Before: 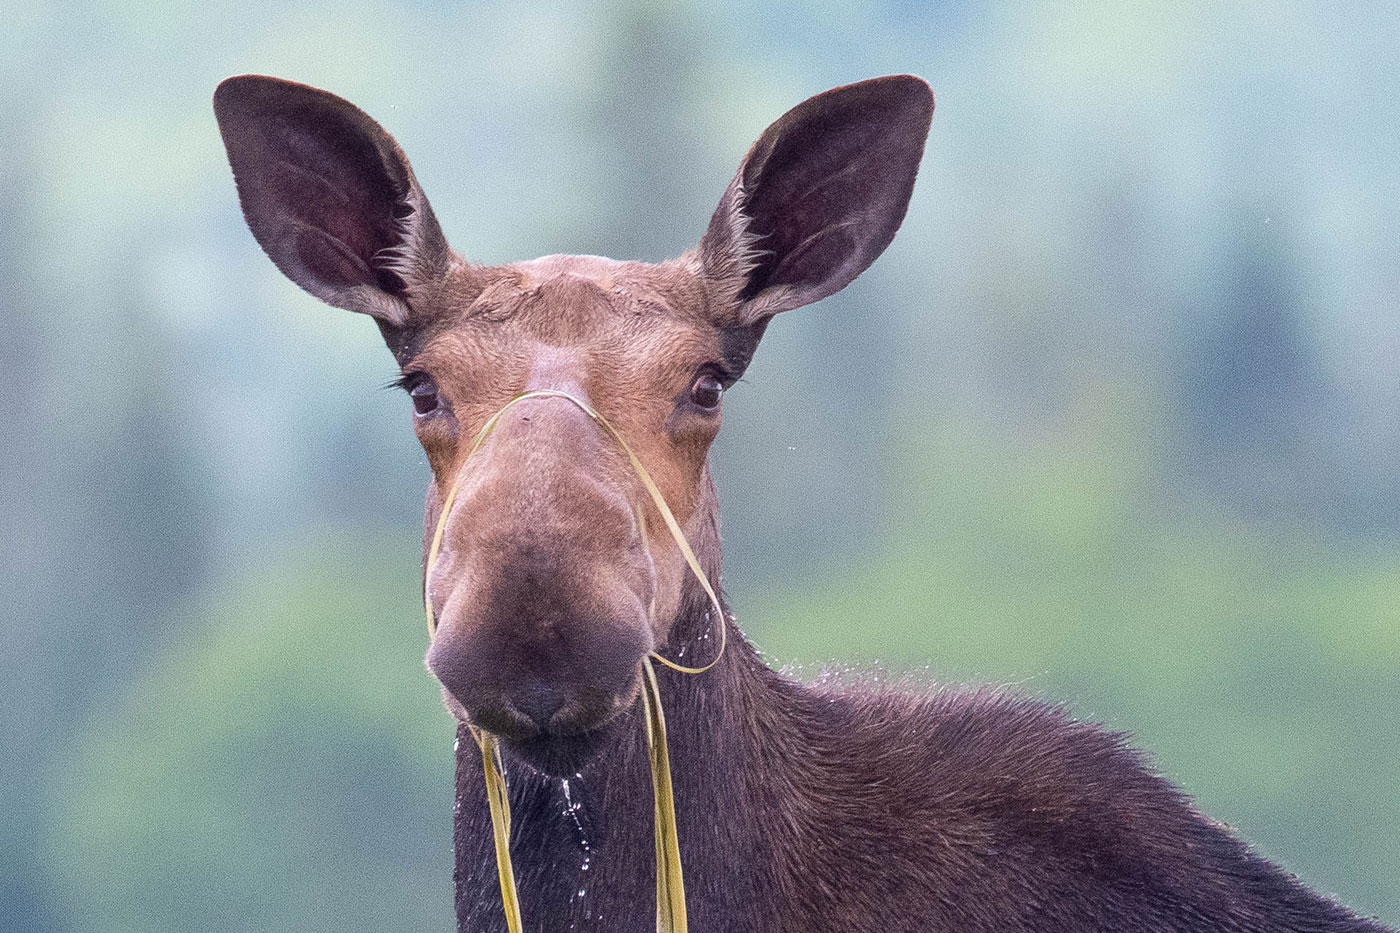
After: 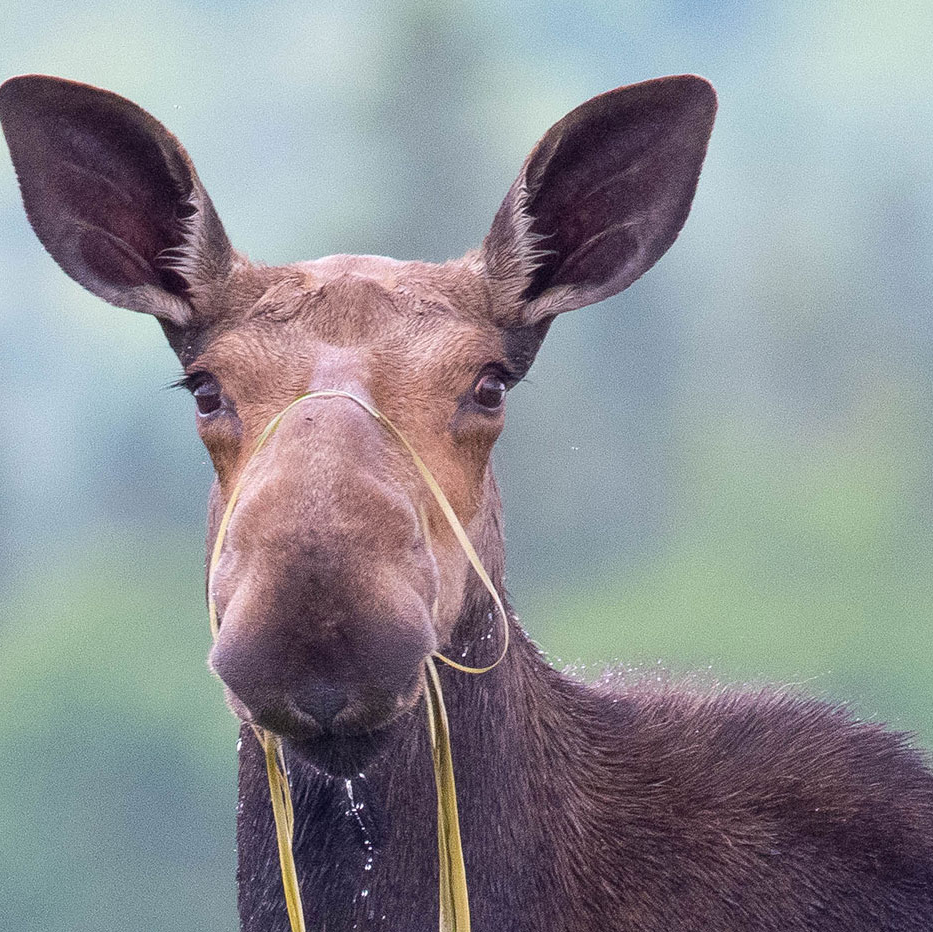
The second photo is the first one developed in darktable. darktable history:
crop and rotate: left 15.552%, right 17.79%
